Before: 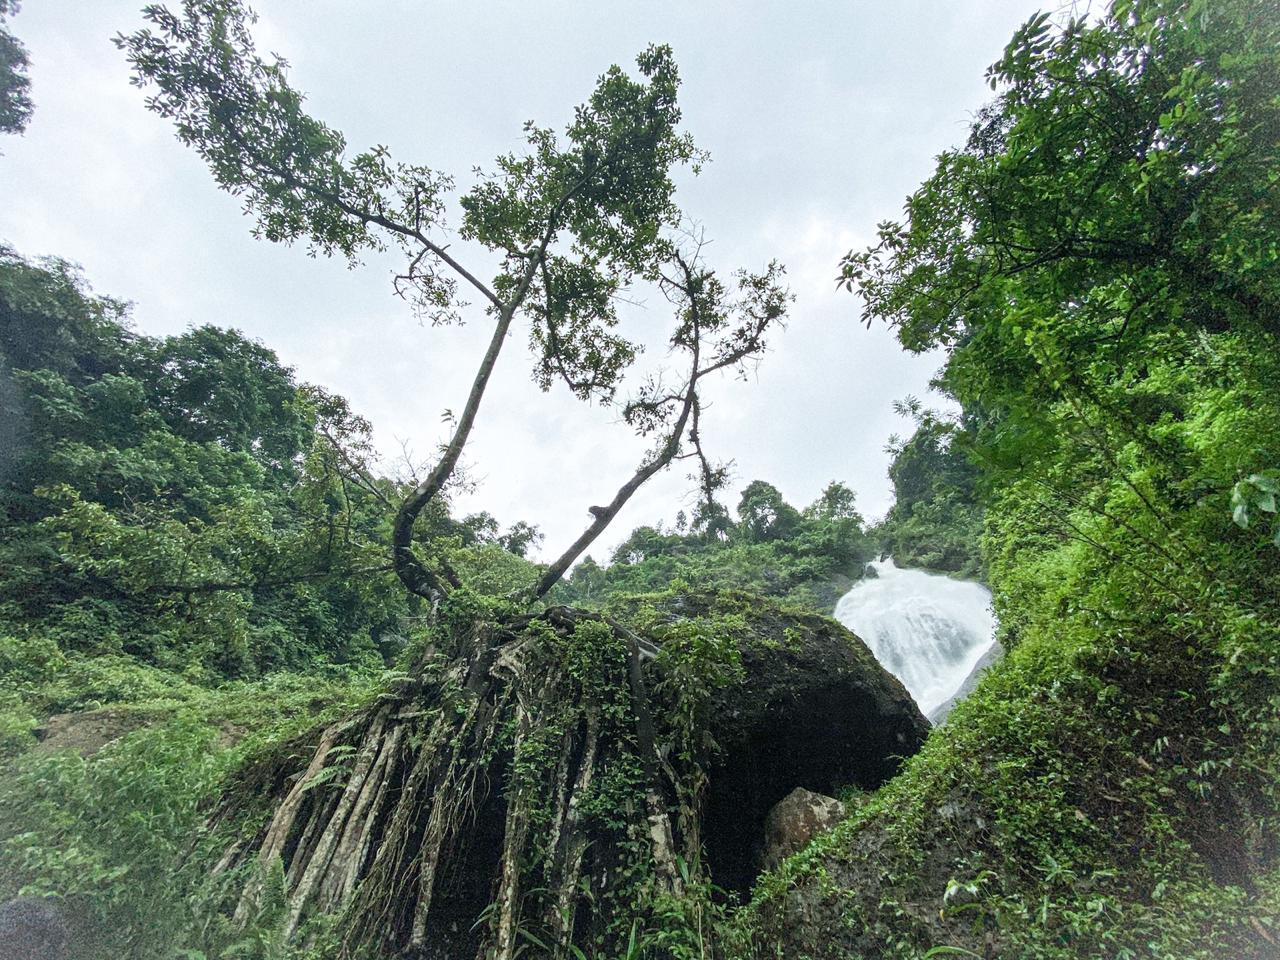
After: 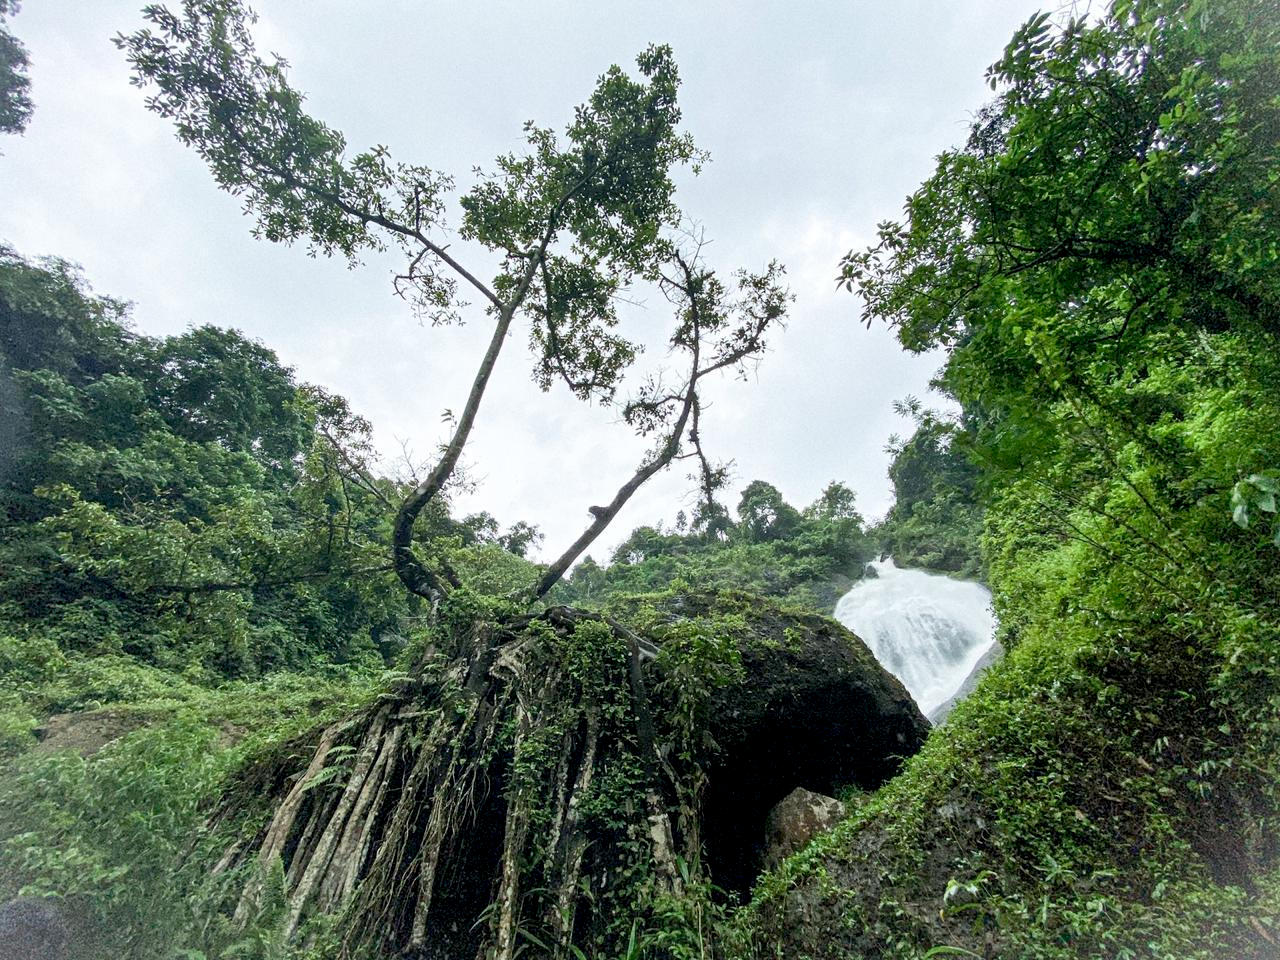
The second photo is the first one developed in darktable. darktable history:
exposure: black level correction 0.009, compensate exposure bias true, compensate highlight preservation false
